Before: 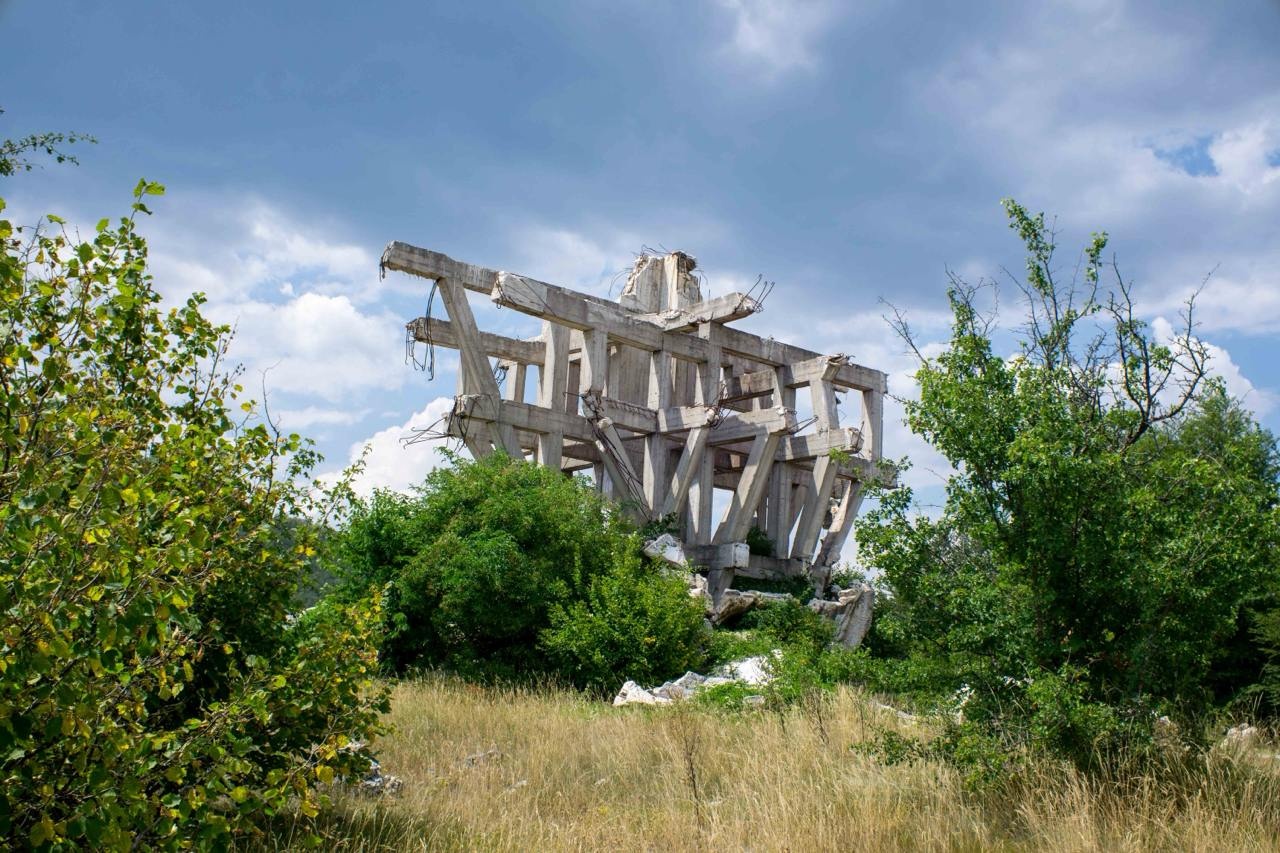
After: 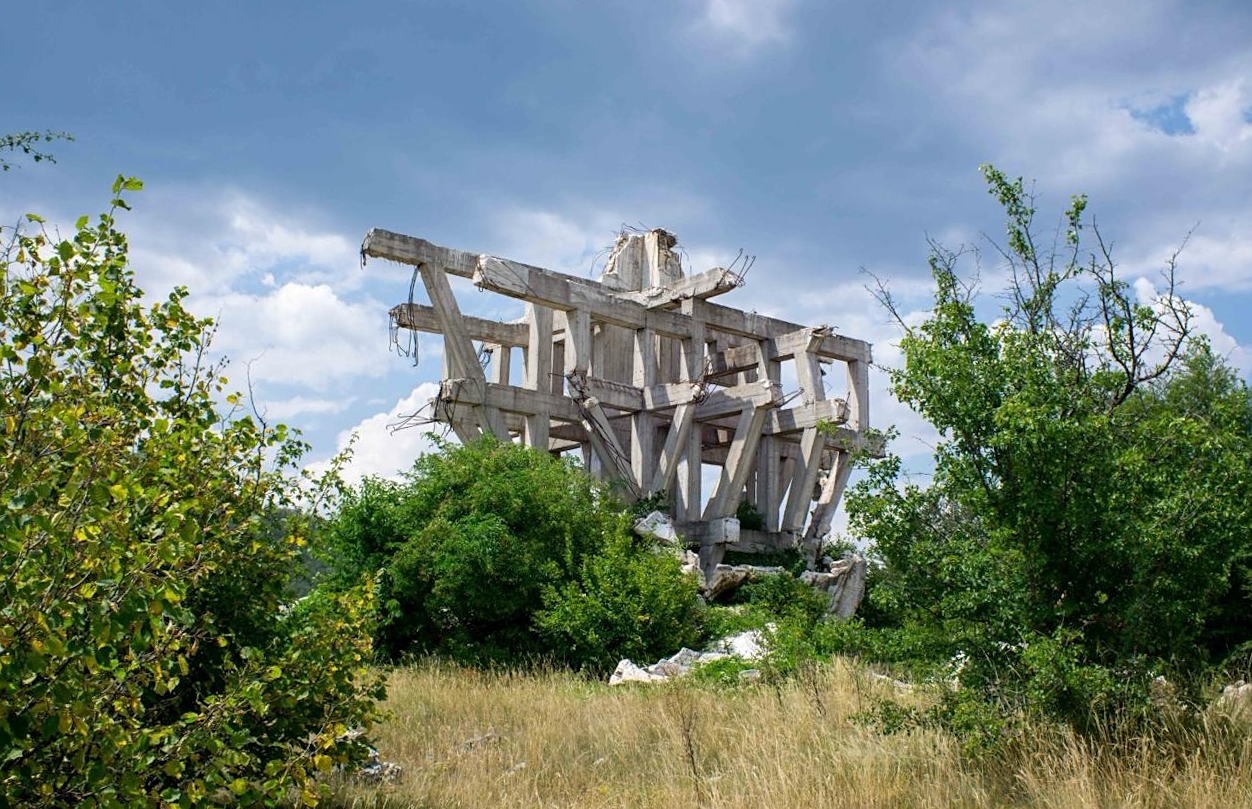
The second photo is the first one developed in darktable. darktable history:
rotate and perspective: rotation -2°, crop left 0.022, crop right 0.978, crop top 0.049, crop bottom 0.951
sharpen: amount 0.2
